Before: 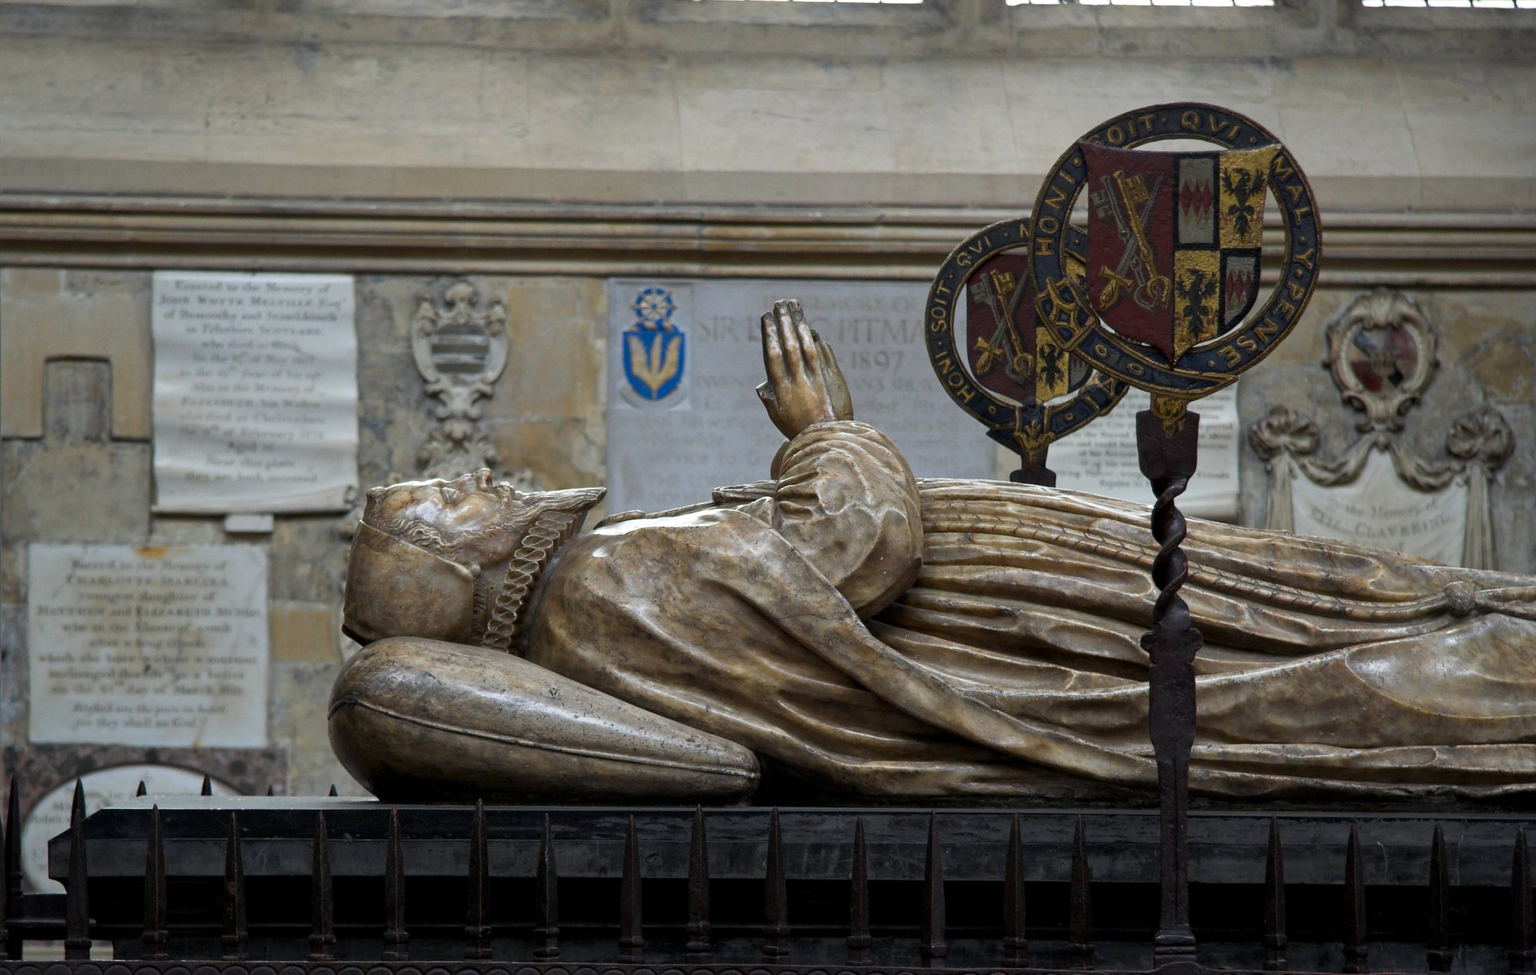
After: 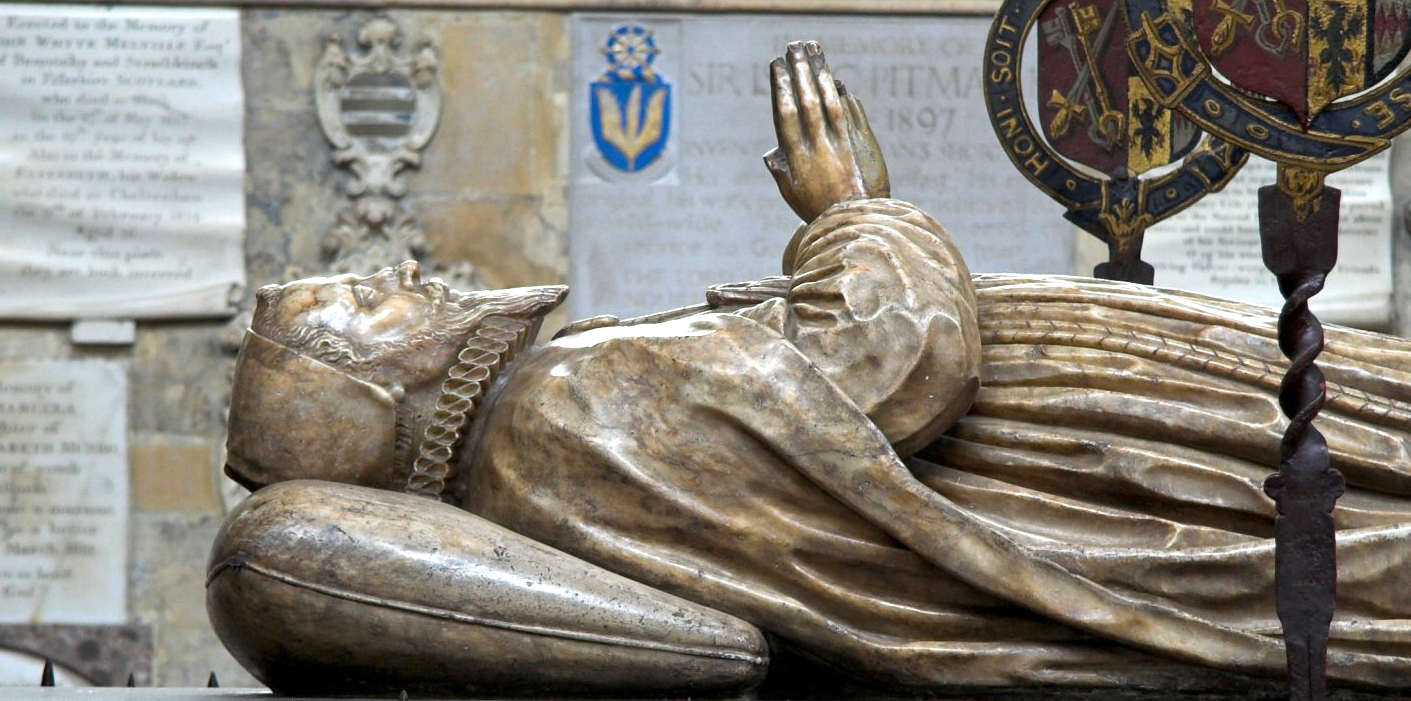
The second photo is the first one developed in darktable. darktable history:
crop: left 11.074%, top 27.565%, right 18.326%, bottom 17.118%
exposure: exposure 0.774 EV, compensate highlight preservation false
